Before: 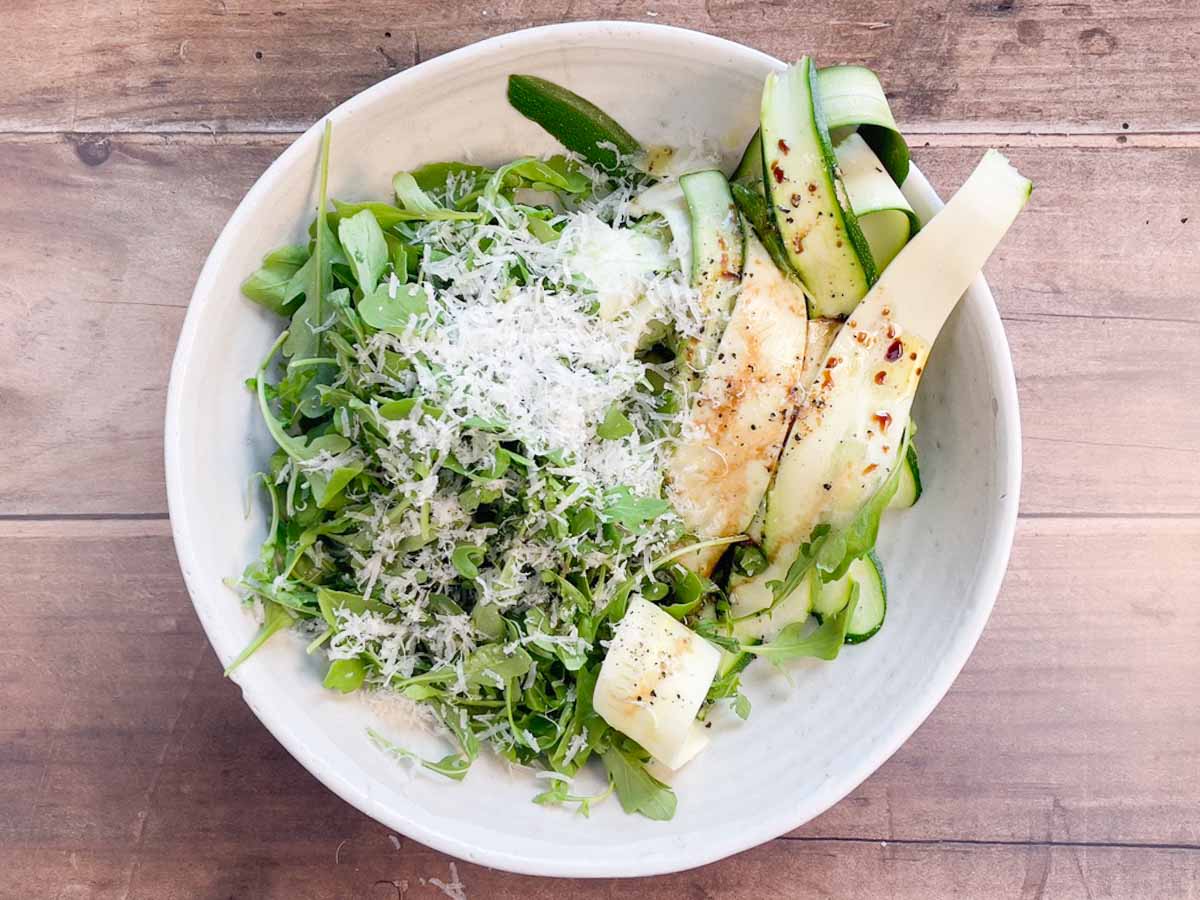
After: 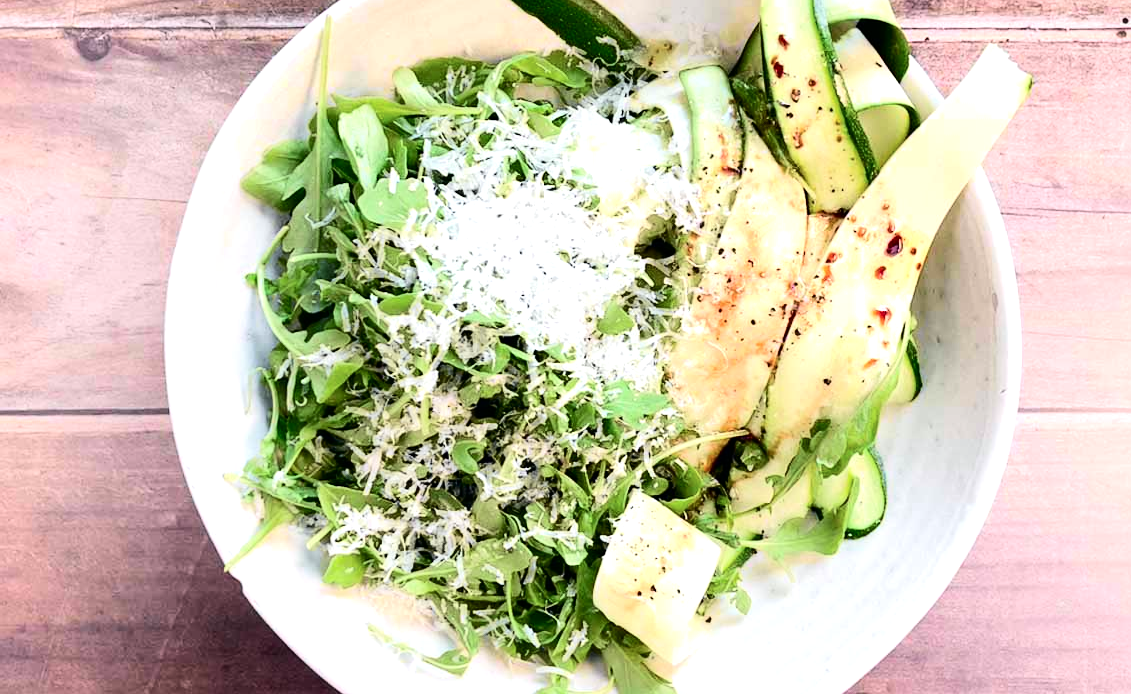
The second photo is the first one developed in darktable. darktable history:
tone curve: curves: ch0 [(0, 0) (0.058, 0.027) (0.214, 0.183) (0.304, 0.288) (0.51, 0.549) (0.658, 0.7) (0.741, 0.775) (0.844, 0.866) (0.986, 0.957)]; ch1 [(0, 0) (0.172, 0.123) (0.312, 0.296) (0.437, 0.429) (0.471, 0.469) (0.502, 0.5) (0.513, 0.515) (0.572, 0.603) (0.617, 0.653) (0.68, 0.724) (0.889, 0.924) (1, 1)]; ch2 [(0, 0) (0.411, 0.424) (0.489, 0.49) (0.502, 0.5) (0.517, 0.519) (0.549, 0.578) (0.604, 0.628) (0.693, 0.686) (1, 1)], color space Lab, independent channels, preserve colors none
crop and rotate: angle 0.03°, top 11.643%, right 5.651%, bottom 11.189%
tone equalizer: -8 EV -0.75 EV, -7 EV -0.7 EV, -6 EV -0.6 EV, -5 EV -0.4 EV, -3 EV 0.4 EV, -2 EV 0.6 EV, -1 EV 0.7 EV, +0 EV 0.75 EV, edges refinement/feathering 500, mask exposure compensation -1.57 EV, preserve details no
